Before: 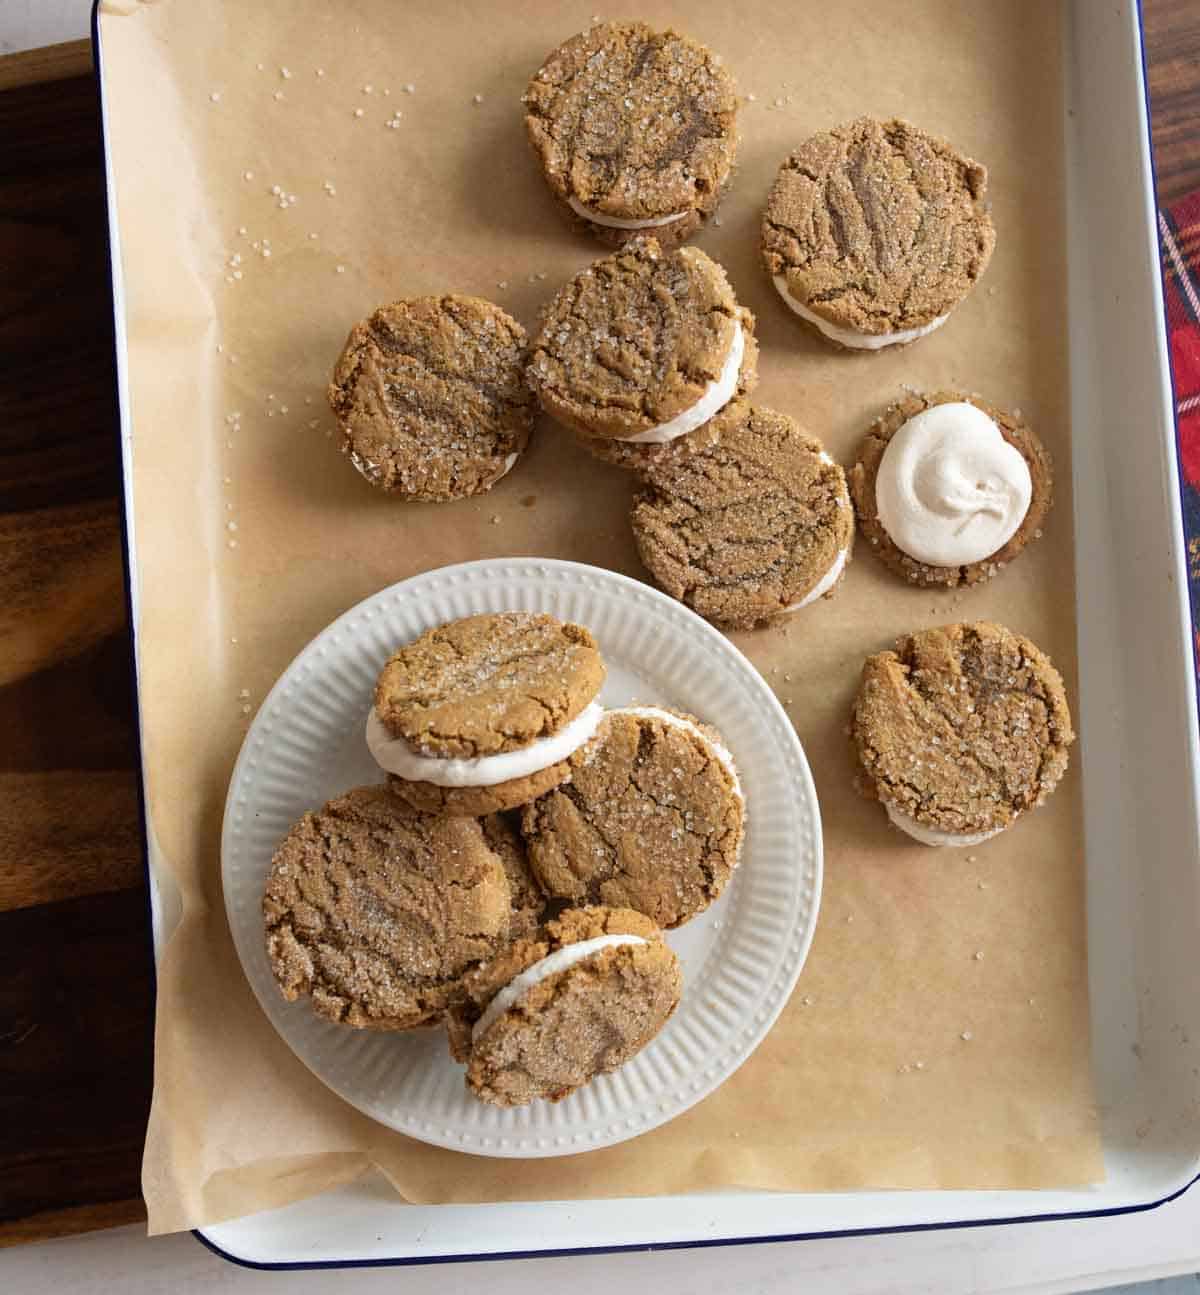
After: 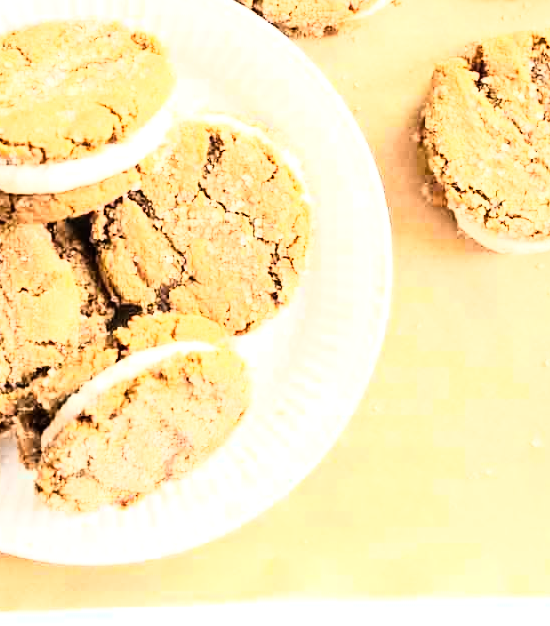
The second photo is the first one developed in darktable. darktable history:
rgb curve: curves: ch0 [(0, 0) (0.21, 0.15) (0.24, 0.21) (0.5, 0.75) (0.75, 0.96) (0.89, 0.99) (1, 1)]; ch1 [(0, 0.02) (0.21, 0.13) (0.25, 0.2) (0.5, 0.67) (0.75, 0.9) (0.89, 0.97) (1, 1)]; ch2 [(0, 0.02) (0.21, 0.13) (0.25, 0.2) (0.5, 0.67) (0.75, 0.9) (0.89, 0.97) (1, 1)], compensate middle gray true
exposure: black level correction 0, exposure 1.379 EV, compensate exposure bias true, compensate highlight preservation false
tone equalizer: on, module defaults
crop: left 35.976%, top 45.819%, right 18.162%, bottom 5.807%
